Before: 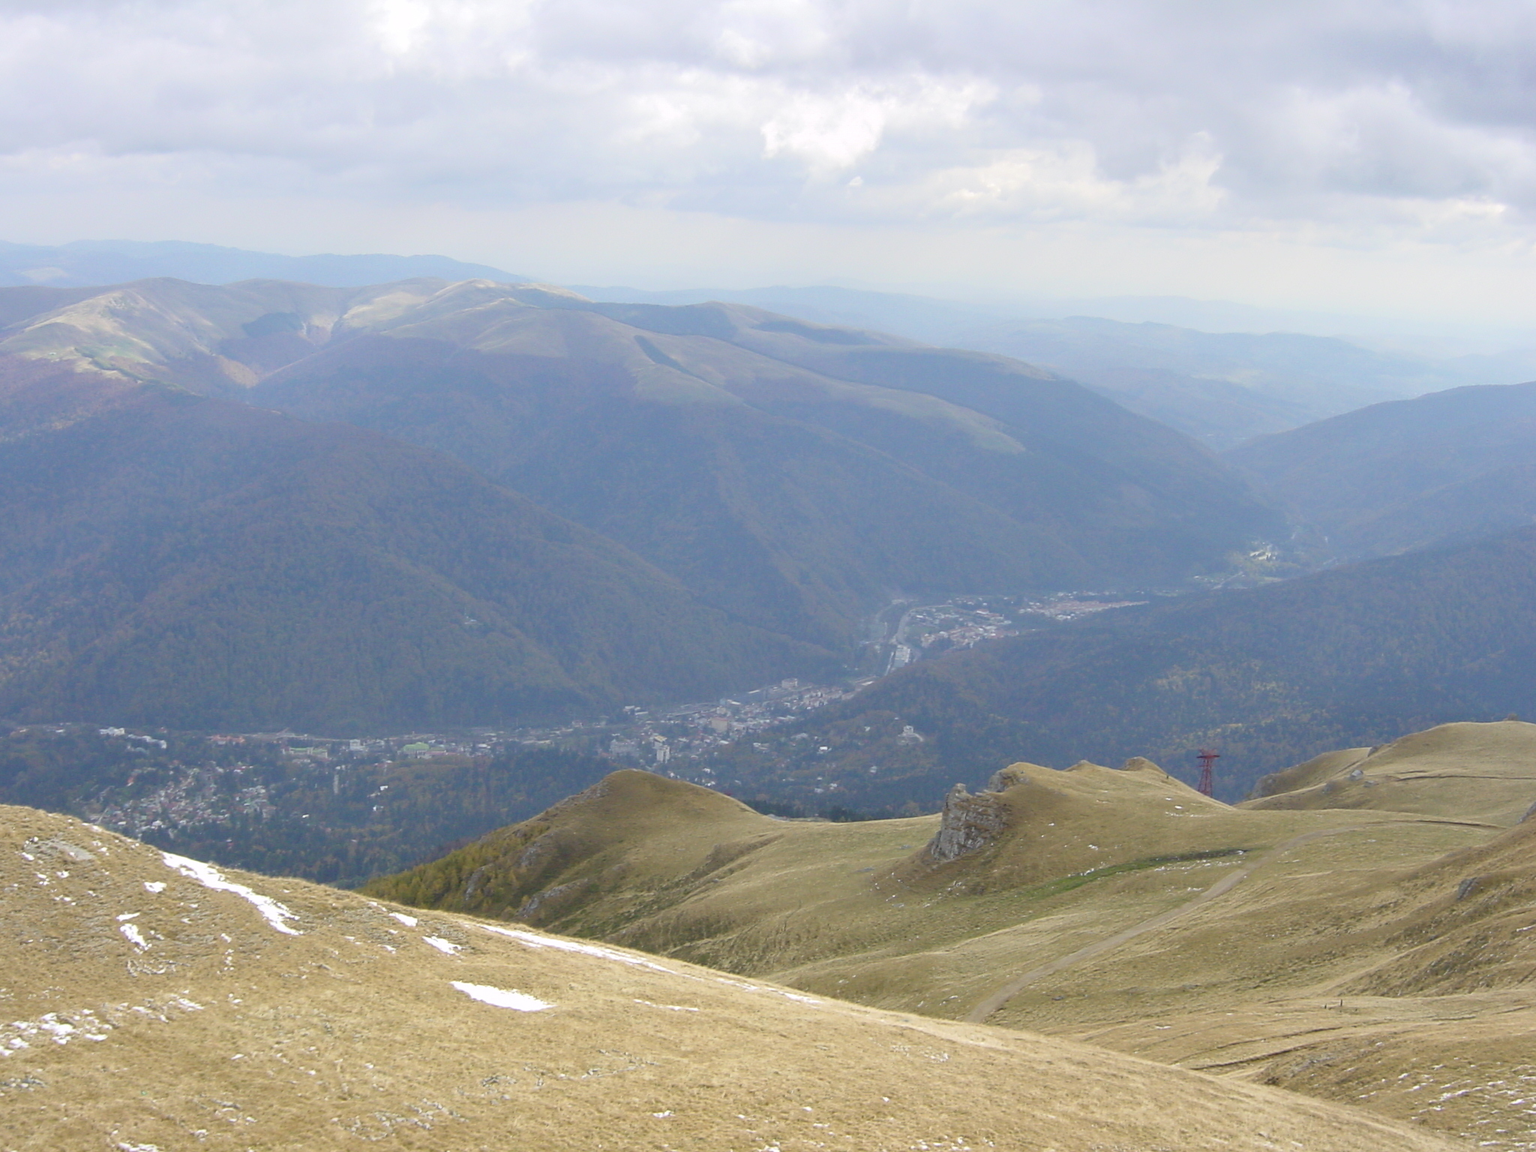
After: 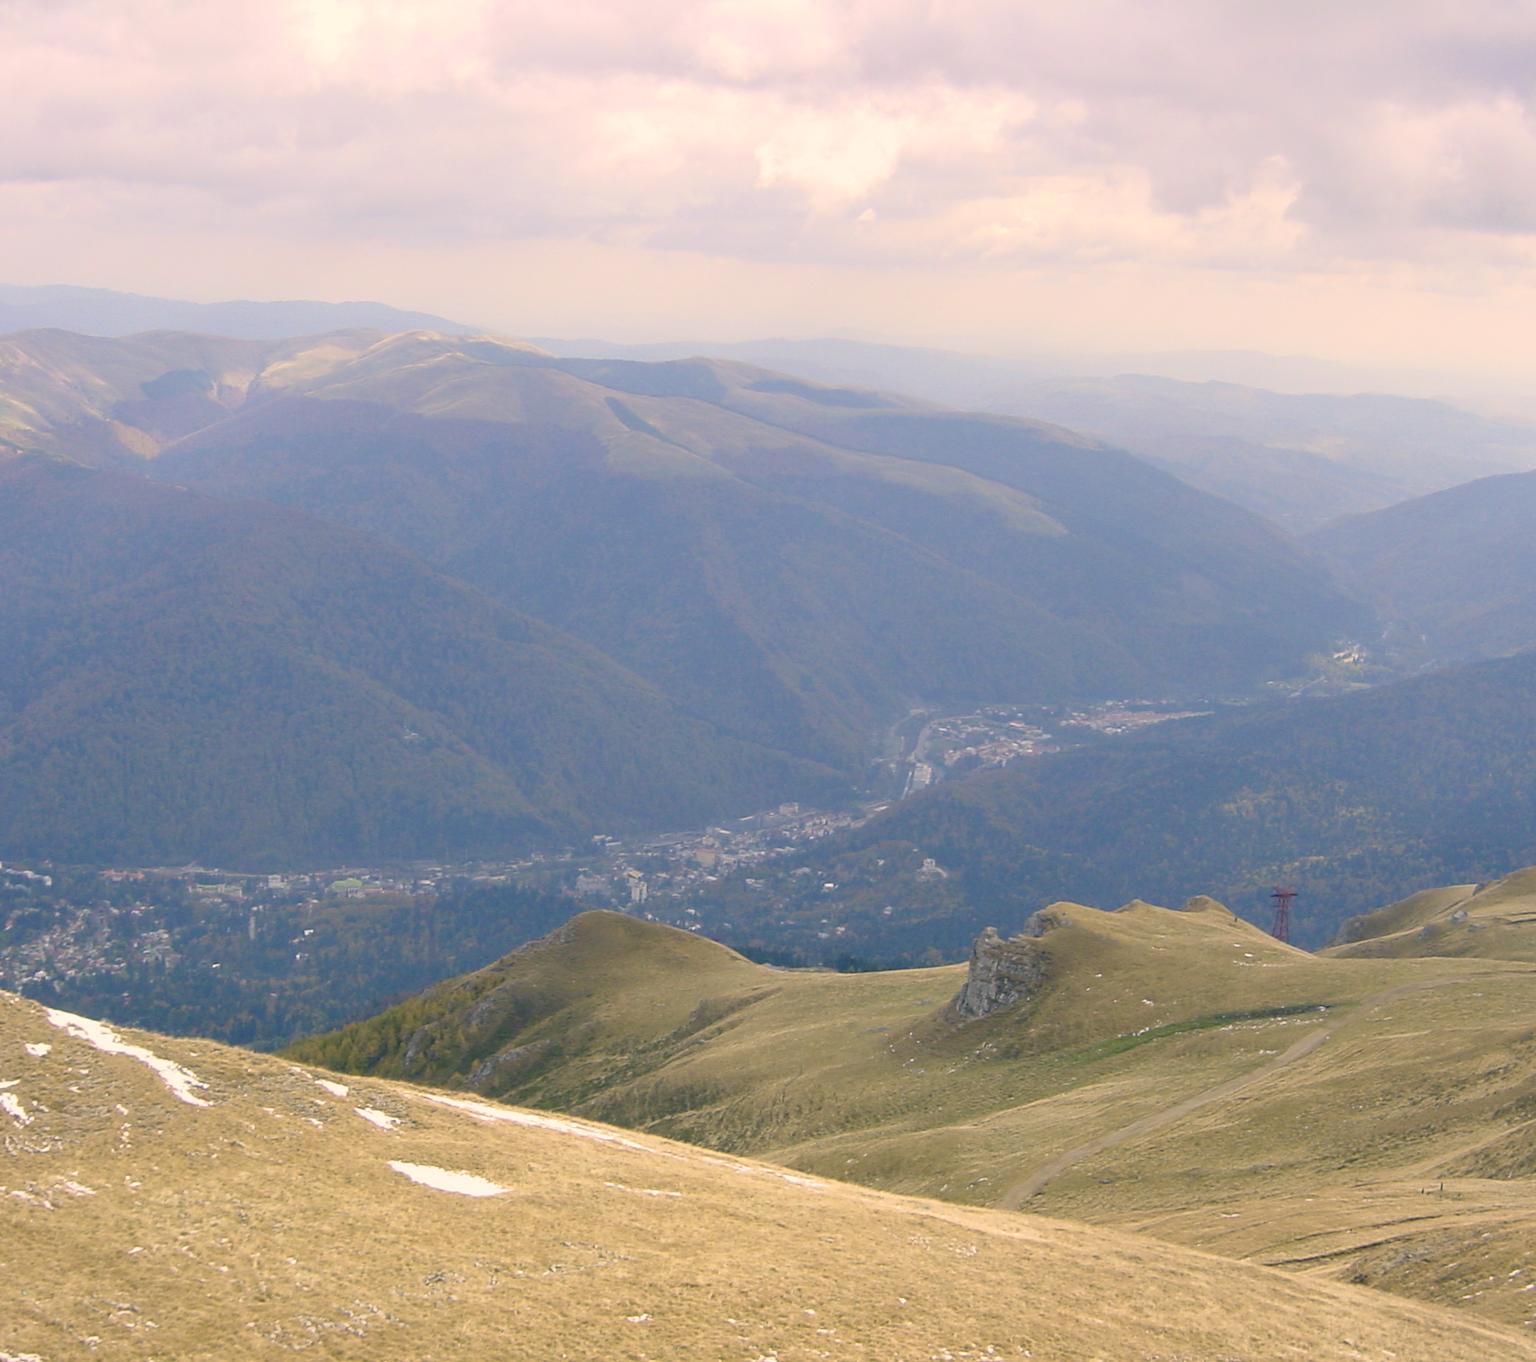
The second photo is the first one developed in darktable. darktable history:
color correction: highlights a* 10.28, highlights b* 14.28, shadows a* -9.58, shadows b* -14.85
crop: left 8.05%, right 7.421%
